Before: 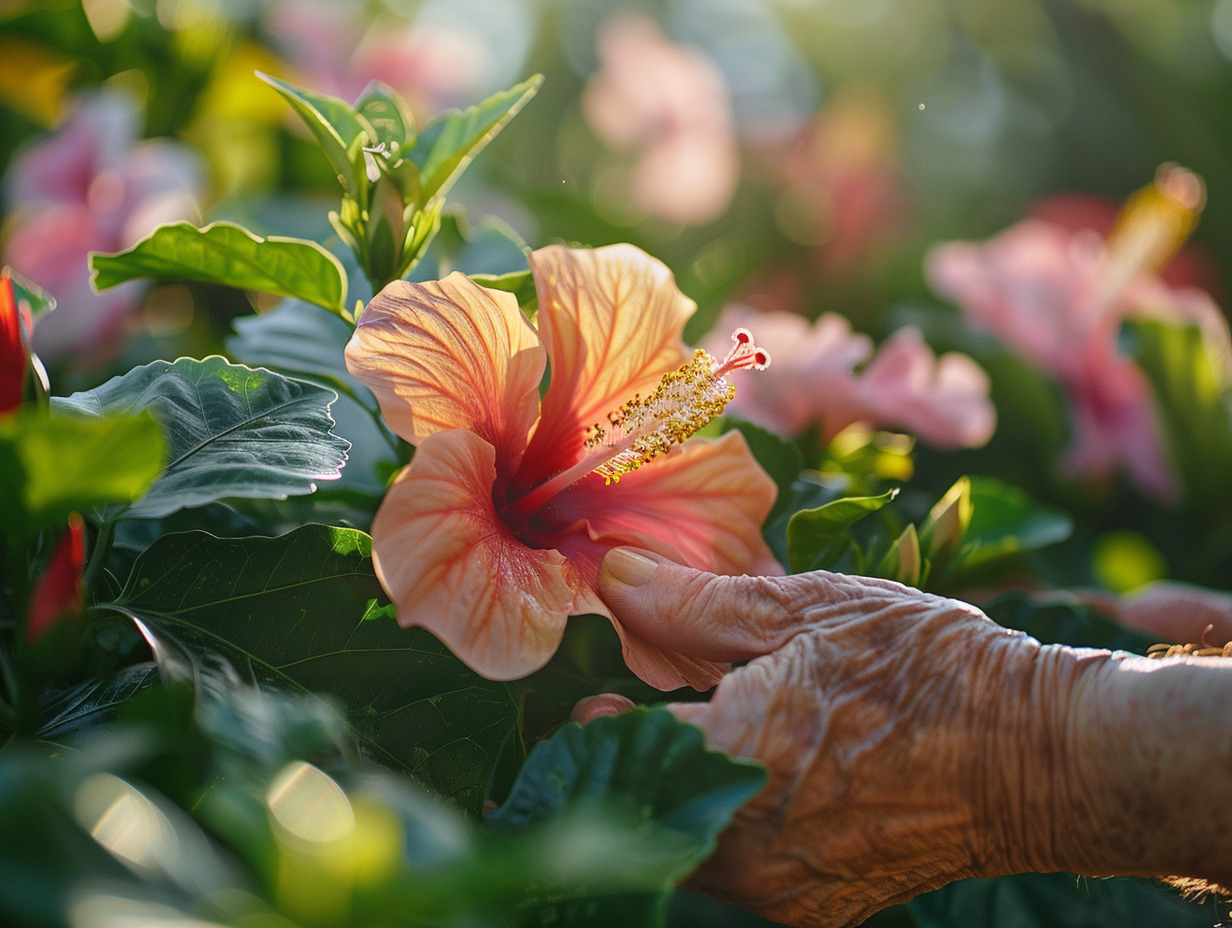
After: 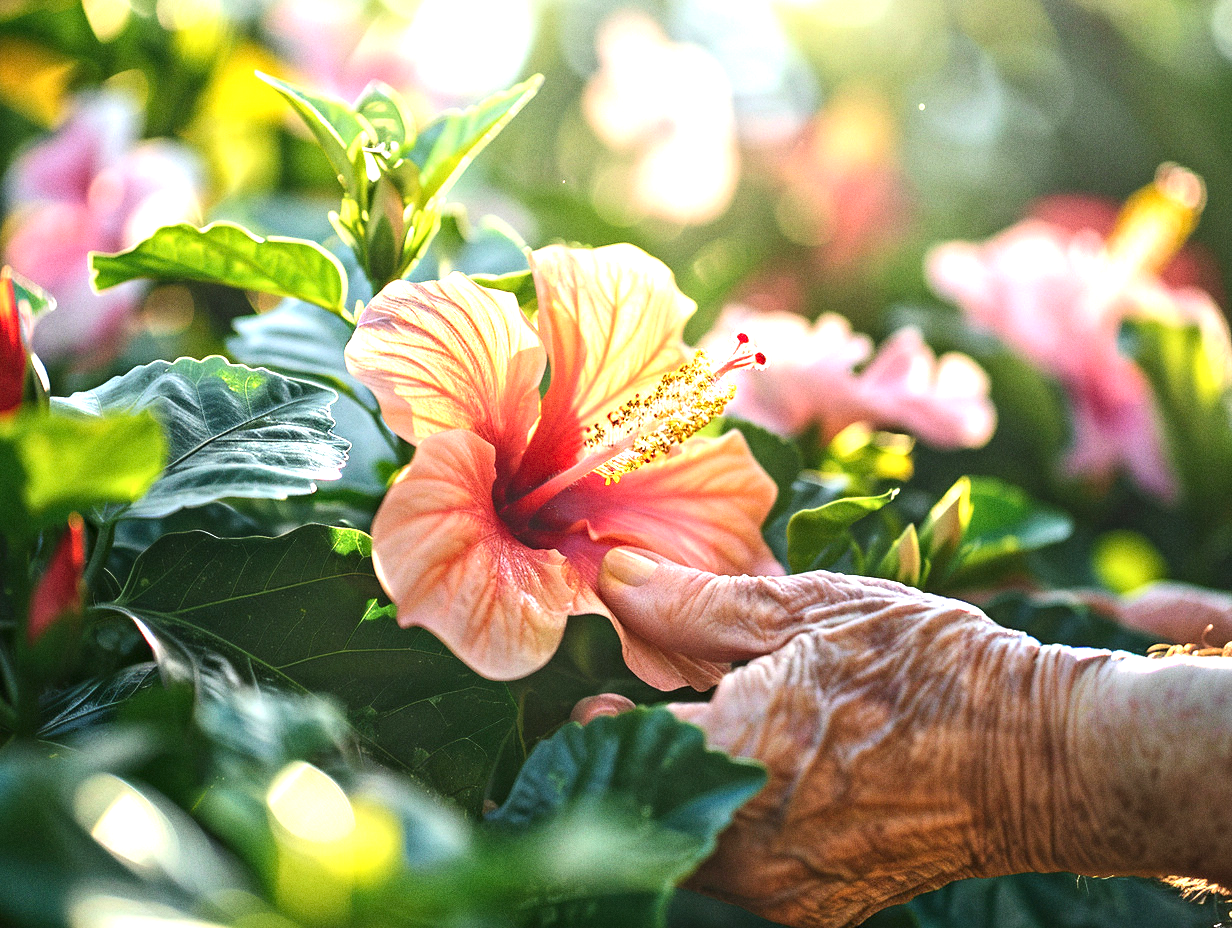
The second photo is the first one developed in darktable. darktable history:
grain: coarseness 0.47 ISO
exposure: black level correction 0, exposure 1.1 EV, compensate highlight preservation false
tone equalizer: -8 EV -0.417 EV, -7 EV -0.389 EV, -6 EV -0.333 EV, -5 EV -0.222 EV, -3 EV 0.222 EV, -2 EV 0.333 EV, -1 EV 0.389 EV, +0 EV 0.417 EV, edges refinement/feathering 500, mask exposure compensation -1.57 EV, preserve details no
contrast equalizer: y [[0.5, 0.5, 0.544, 0.569, 0.5, 0.5], [0.5 ×6], [0.5 ×6], [0 ×6], [0 ×6]]
